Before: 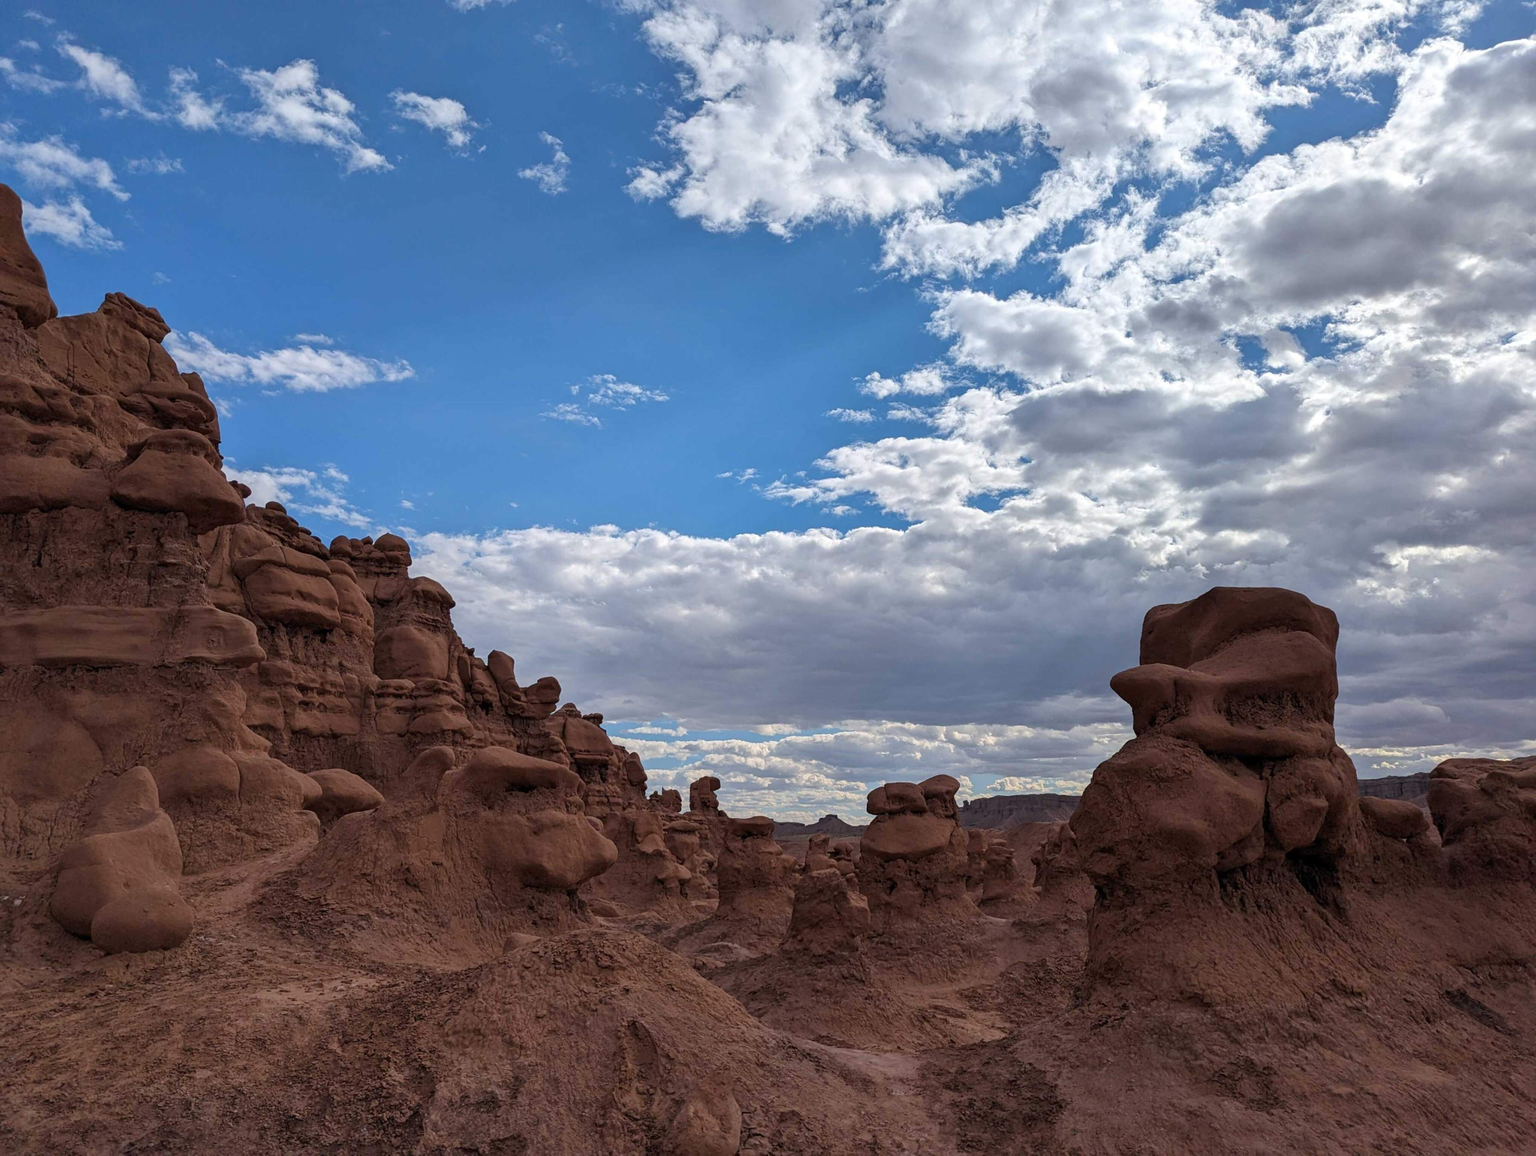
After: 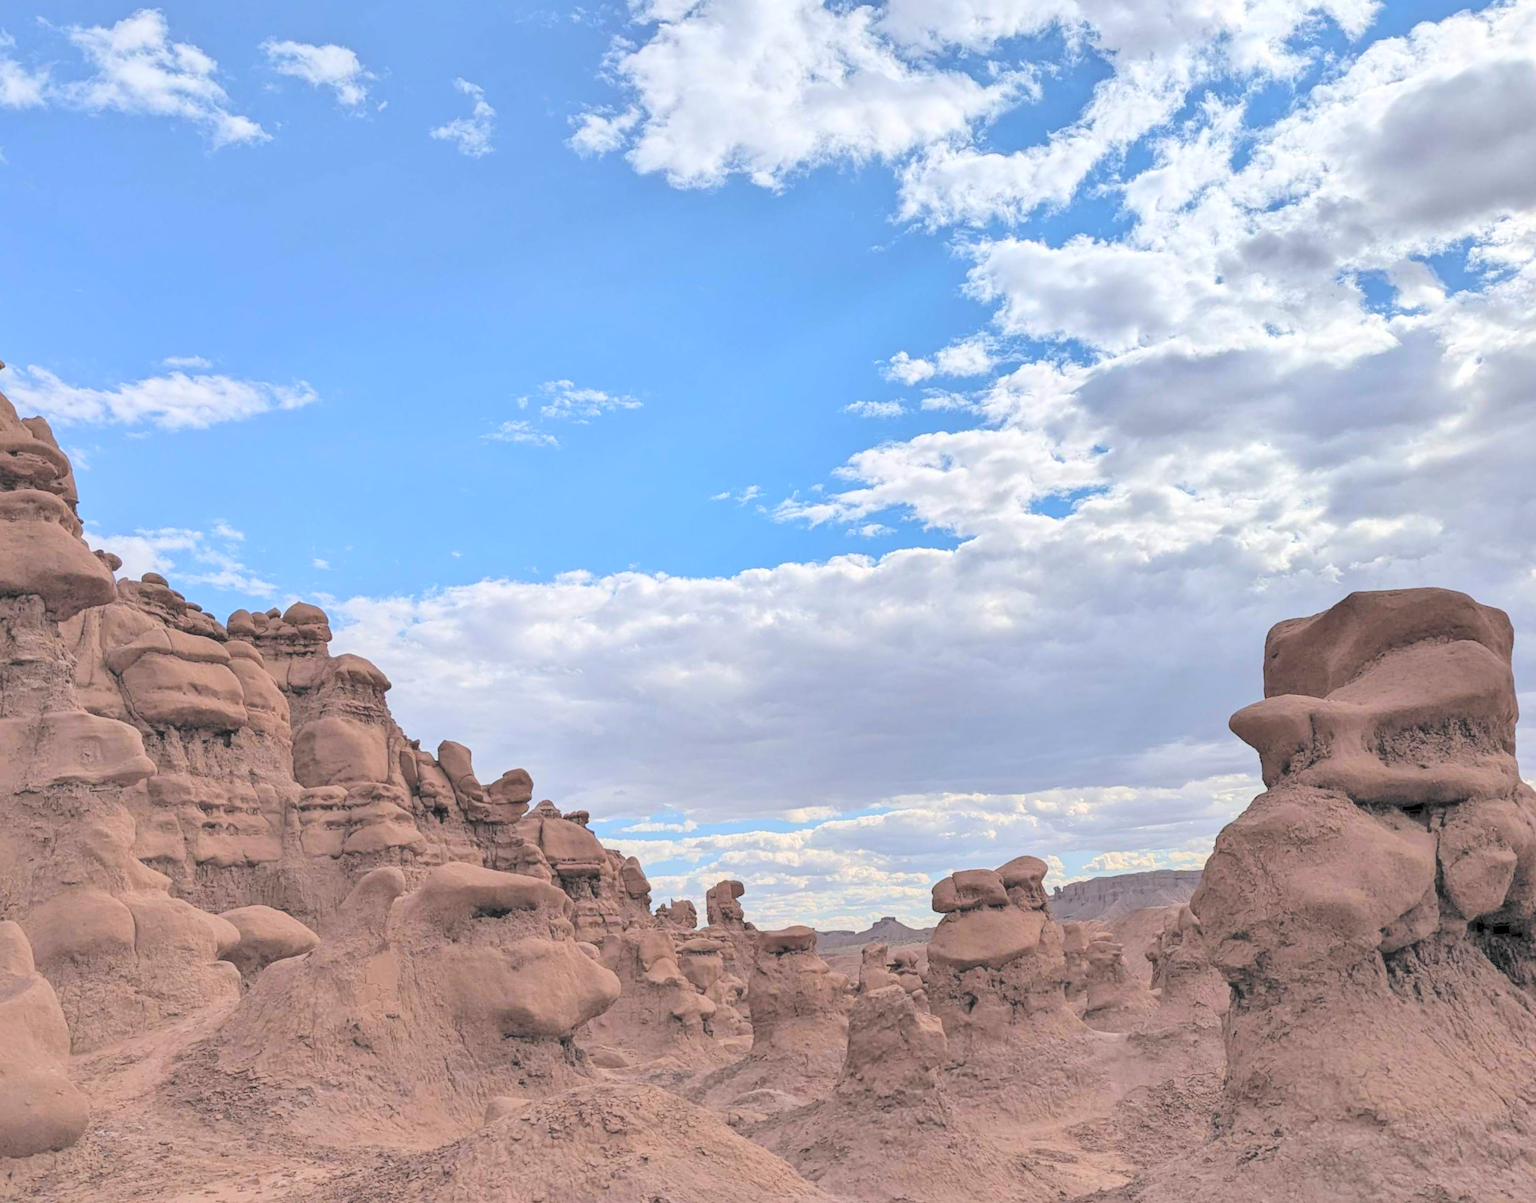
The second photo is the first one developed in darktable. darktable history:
contrast brightness saturation: brightness 1
shadows and highlights: radius 264.75, soften with gaussian
crop and rotate: left 11.831%, top 11.346%, right 13.429%, bottom 13.899%
rotate and perspective: rotation -4.25°, automatic cropping off
